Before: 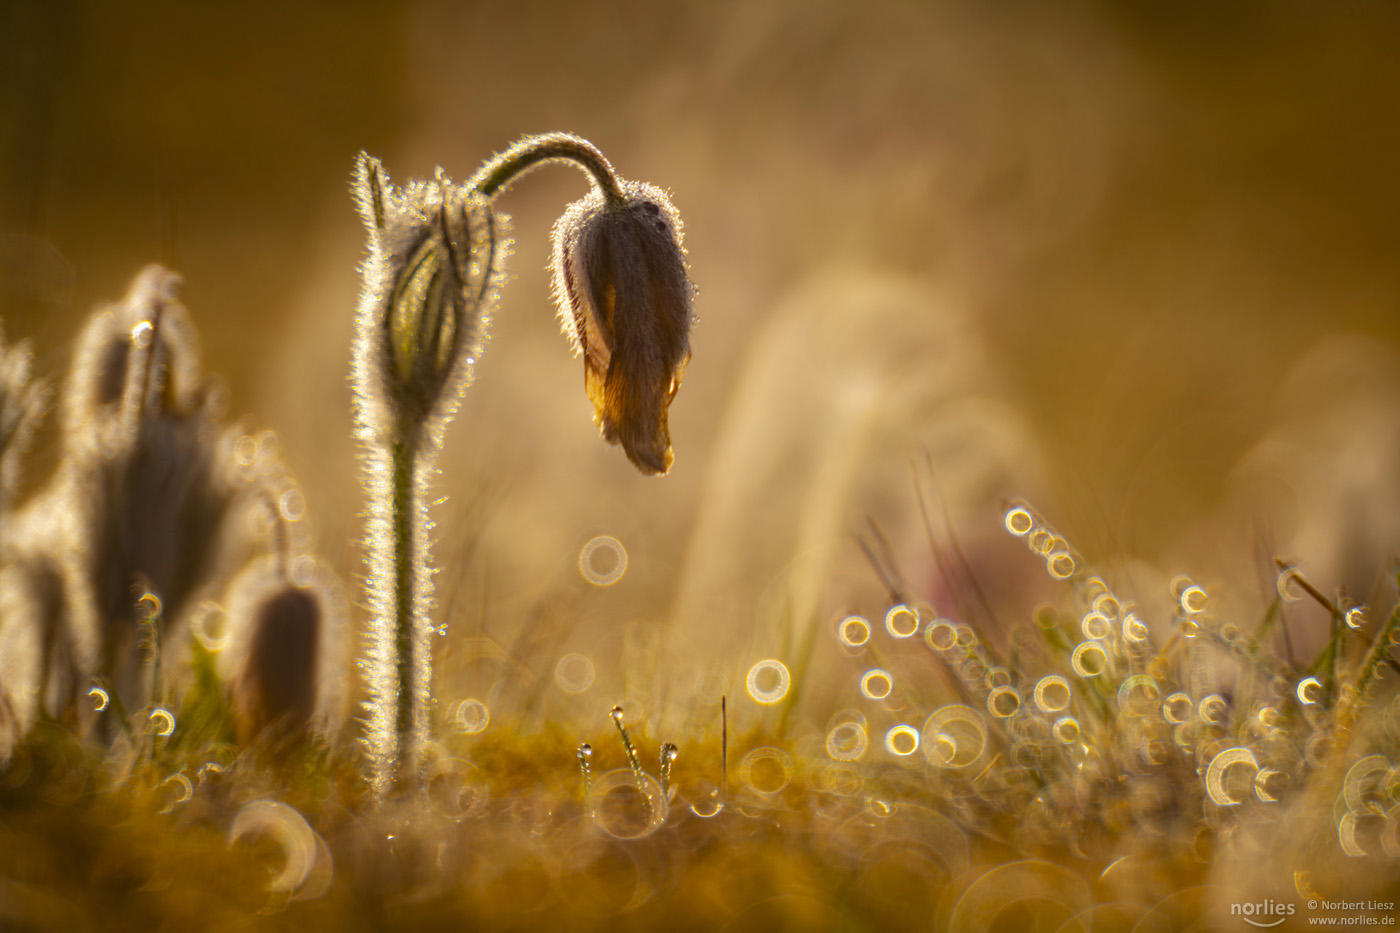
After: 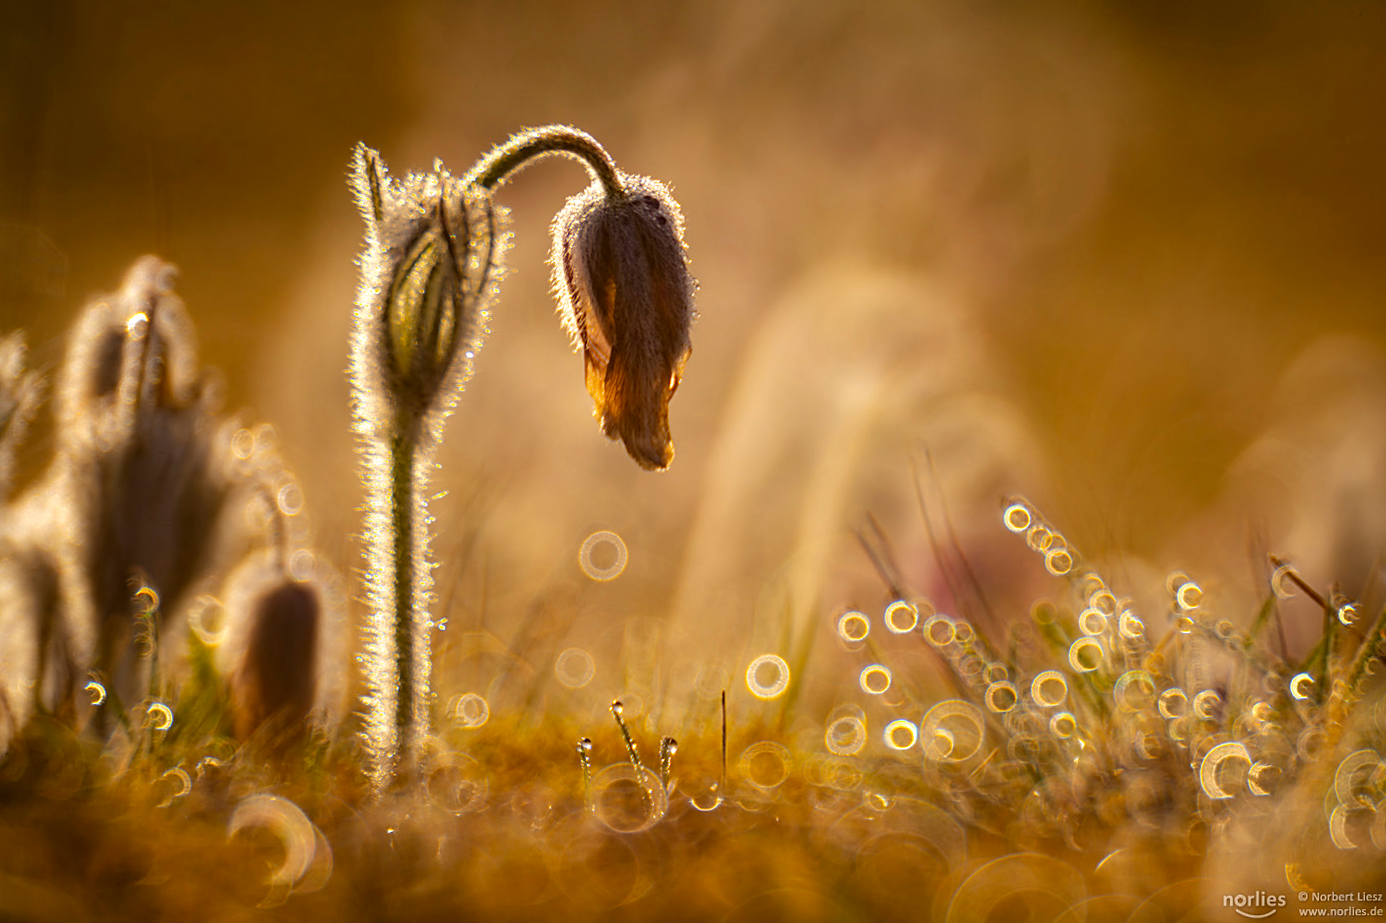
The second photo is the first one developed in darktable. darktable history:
rotate and perspective: rotation 0.174°, lens shift (vertical) 0.013, lens shift (horizontal) 0.019, shear 0.001, automatic cropping original format, crop left 0.007, crop right 0.991, crop top 0.016, crop bottom 0.997
sharpen: on, module defaults
contrast equalizer: octaves 7, y [[0.6 ×6], [0.55 ×6], [0 ×6], [0 ×6], [0 ×6]], mix 0.15
